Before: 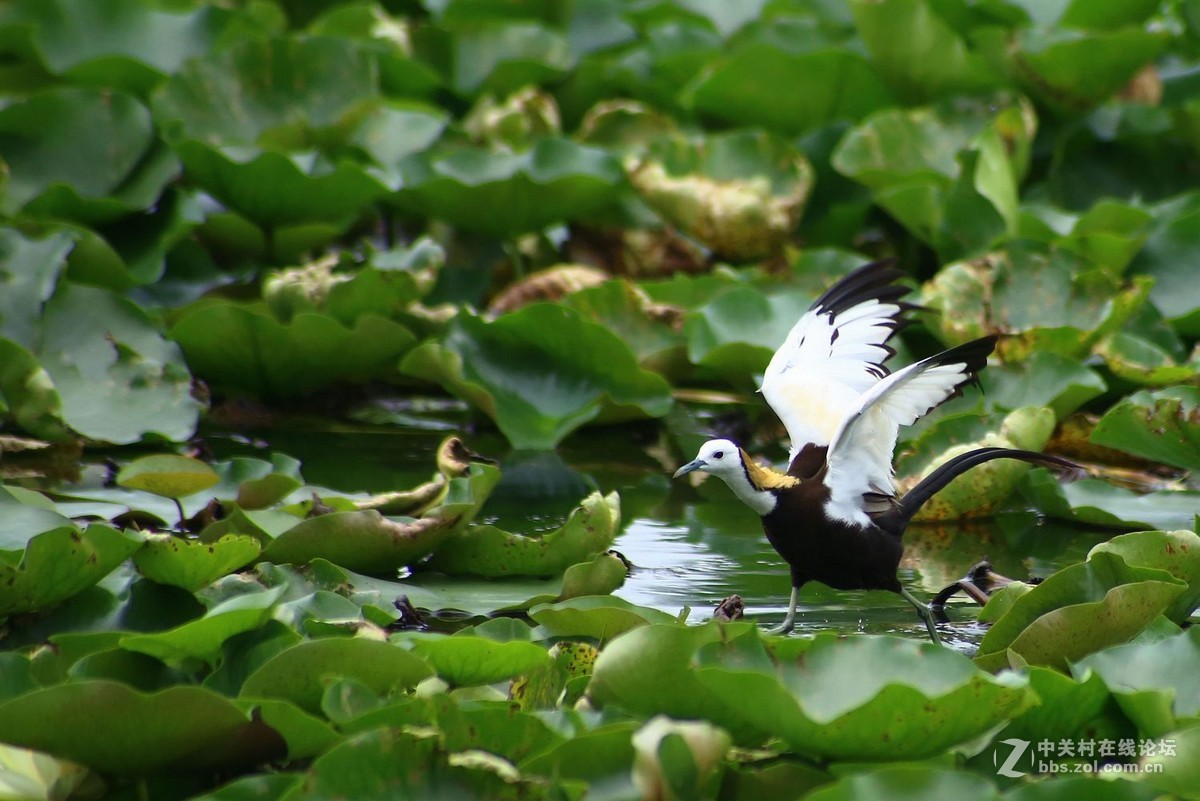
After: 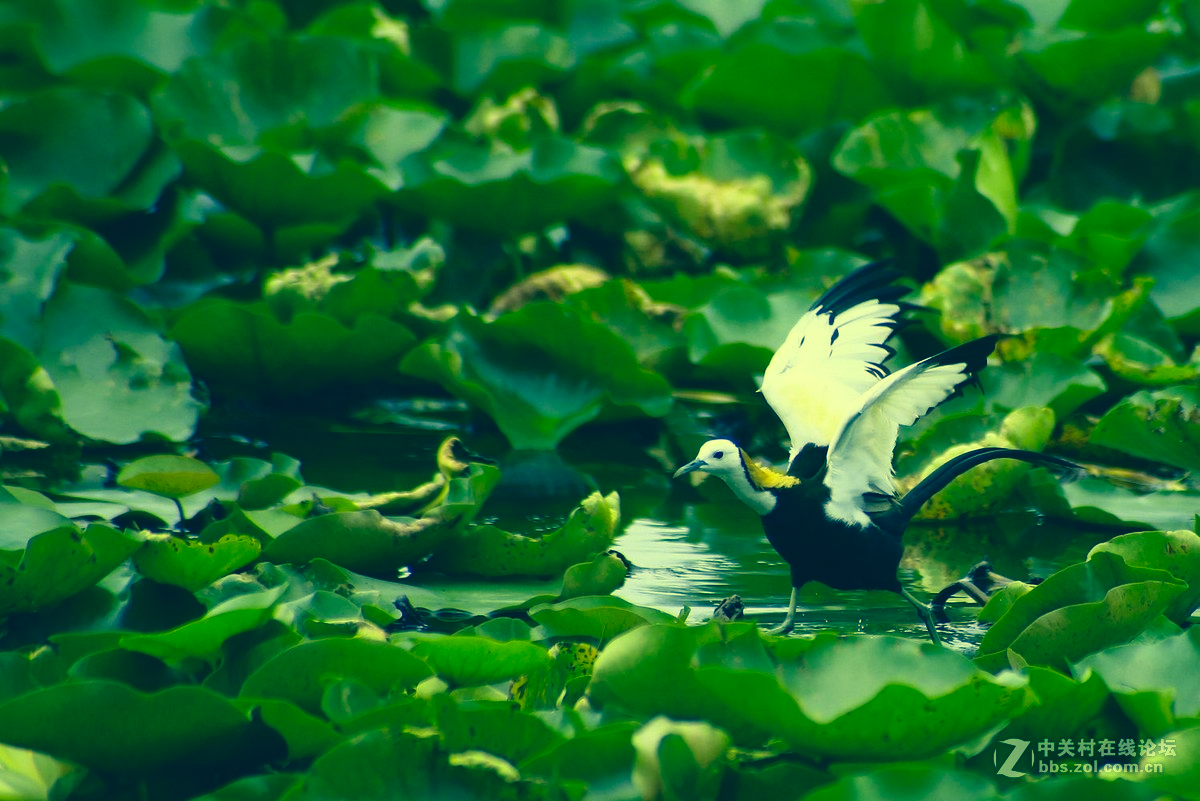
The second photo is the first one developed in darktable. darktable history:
color correction: highlights a* -15.58, highlights b* 40, shadows a* -40, shadows b* -26.18
color balance: lift [0.998, 0.998, 1.001, 1.002], gamma [0.995, 1.025, 0.992, 0.975], gain [0.995, 1.02, 0.997, 0.98]
